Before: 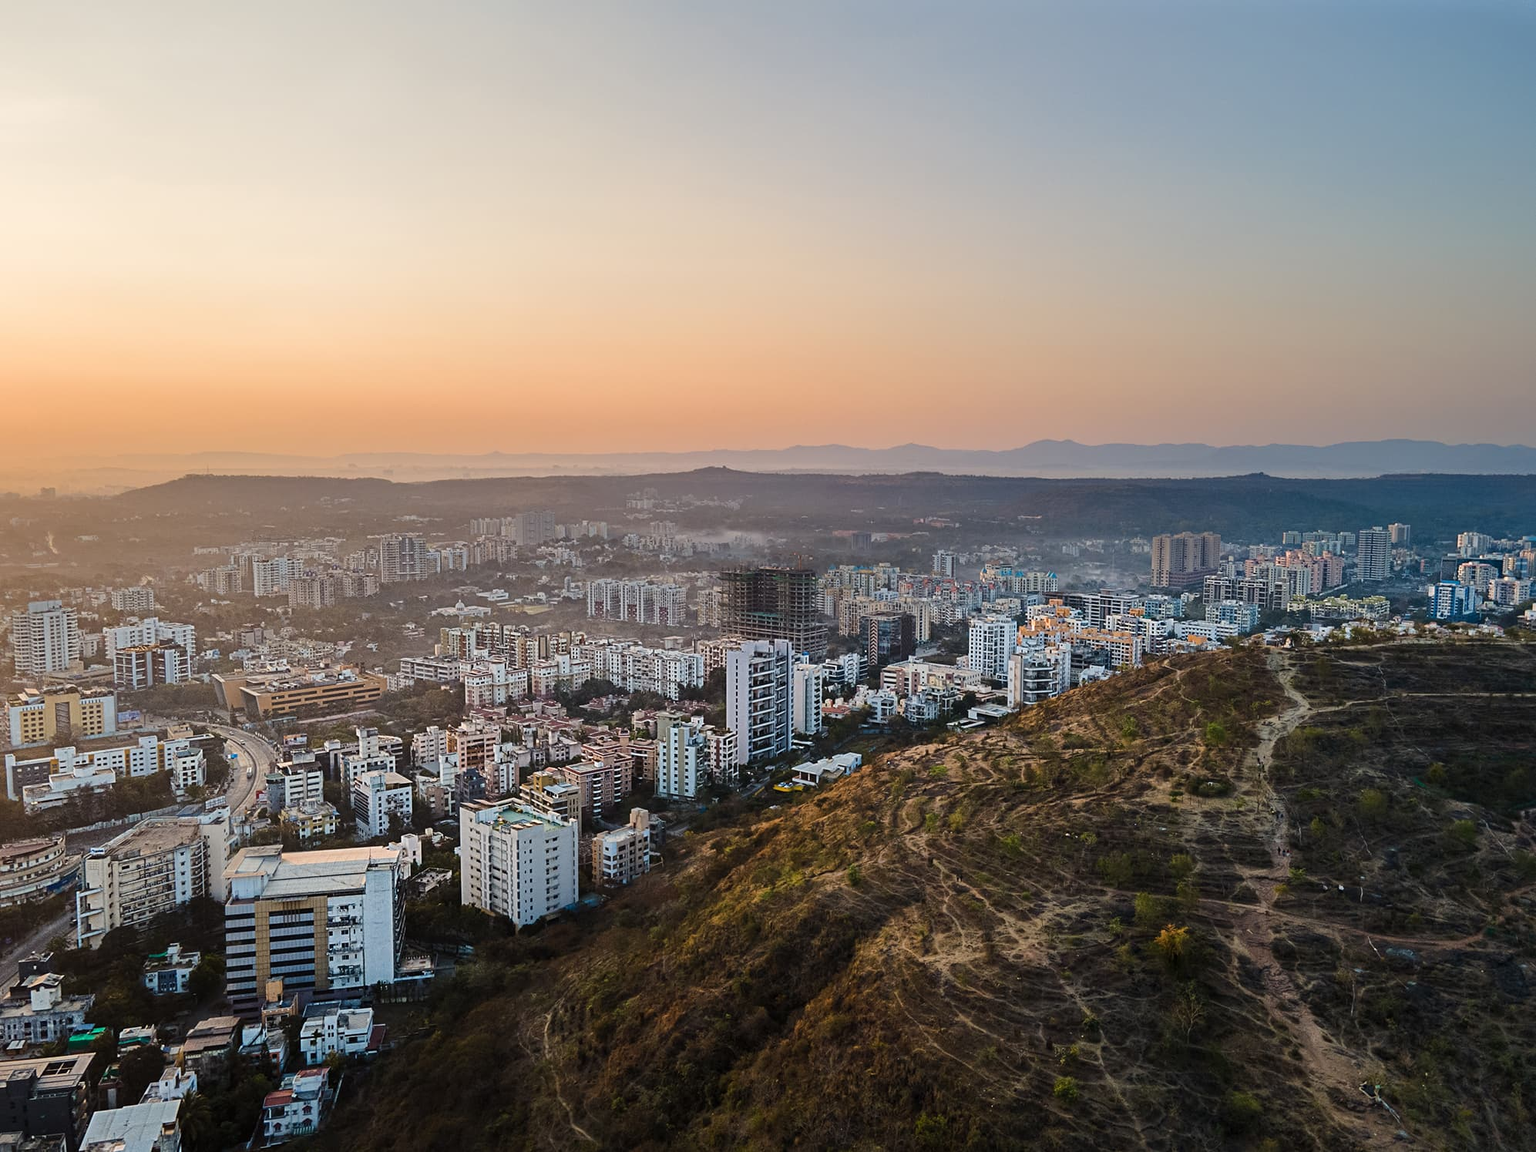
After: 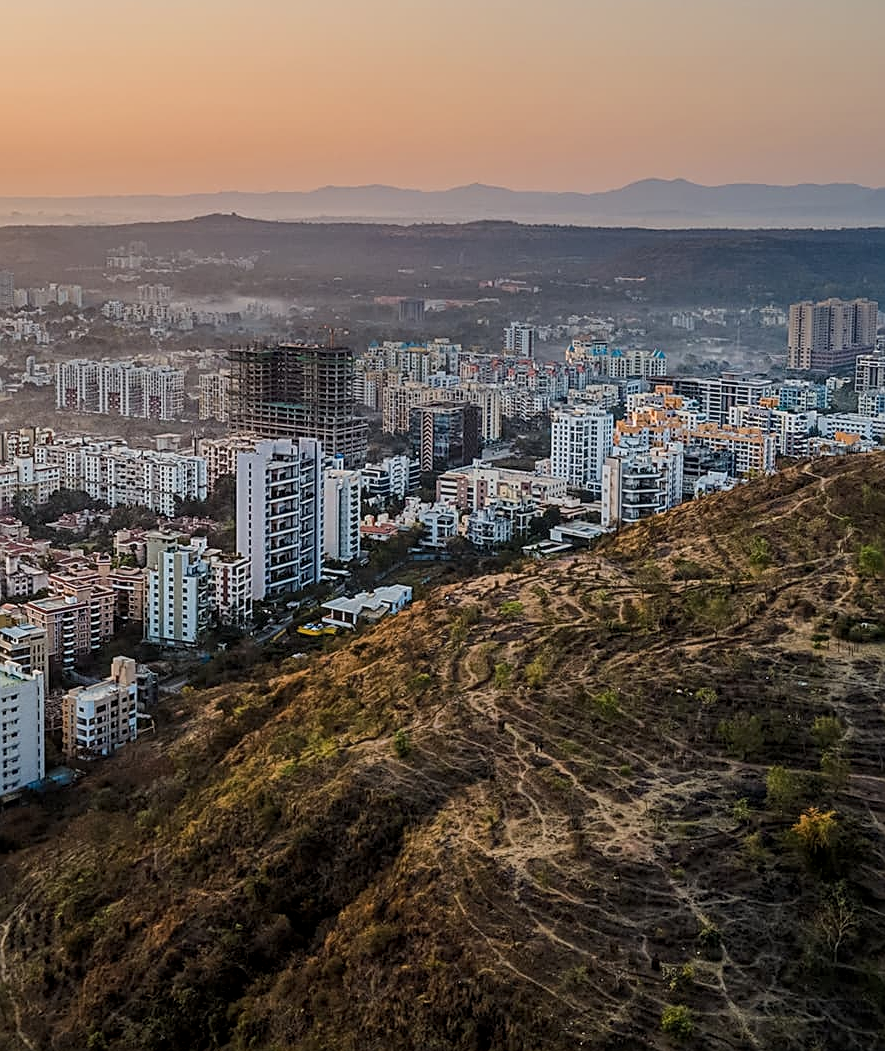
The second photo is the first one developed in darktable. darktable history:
filmic rgb: black relative exposure -15 EV, white relative exposure 3 EV, threshold 6 EV, target black luminance 0%, hardness 9.27, latitude 99%, contrast 0.912, shadows ↔ highlights balance 0.505%, add noise in highlights 0, color science v3 (2019), use custom middle-gray values true, iterations of high-quality reconstruction 0, contrast in highlights soft, enable highlight reconstruction true
crop: left 35.432%, top 26.233%, right 20.145%, bottom 3.432%
sharpen: on, module defaults
local contrast: on, module defaults
